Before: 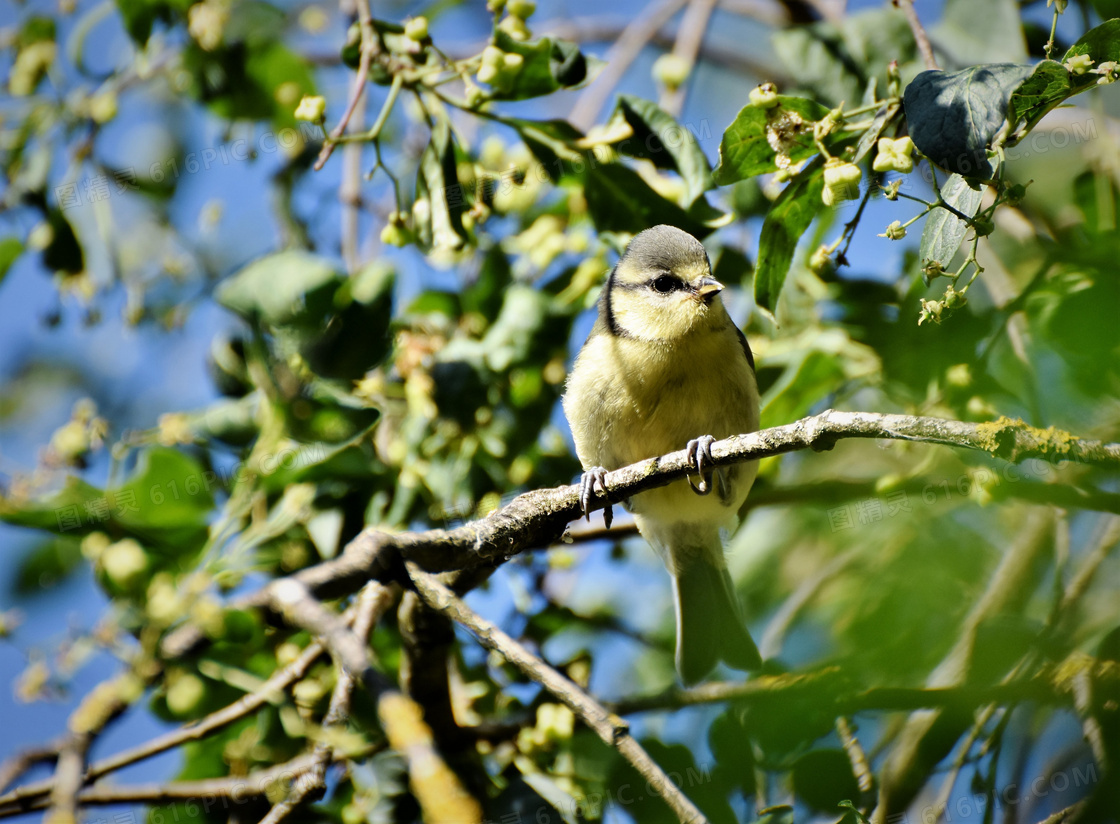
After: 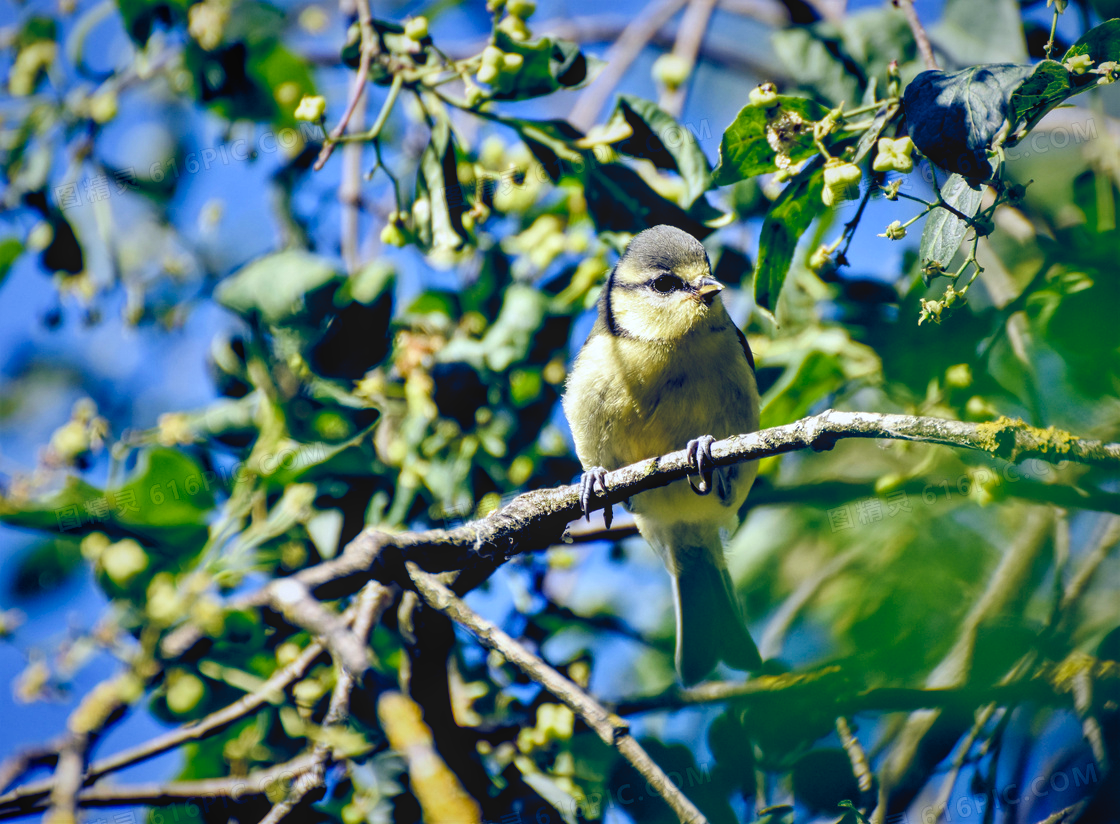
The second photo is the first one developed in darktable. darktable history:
color balance rgb: shadows lift › luminance -41.13%, shadows lift › chroma 14.13%, shadows lift › hue 260°, power › luminance -3.76%, power › chroma 0.56%, power › hue 40.37°, highlights gain › luminance 16.81%, highlights gain › chroma 2.94%, highlights gain › hue 260°, global offset › luminance -0.29%, global offset › chroma 0.31%, global offset › hue 260°, perceptual saturation grading › global saturation 20%, perceptual saturation grading › highlights -13.92%, perceptual saturation grading › shadows 50%
contrast brightness saturation: contrast -0.11
local contrast: on, module defaults
